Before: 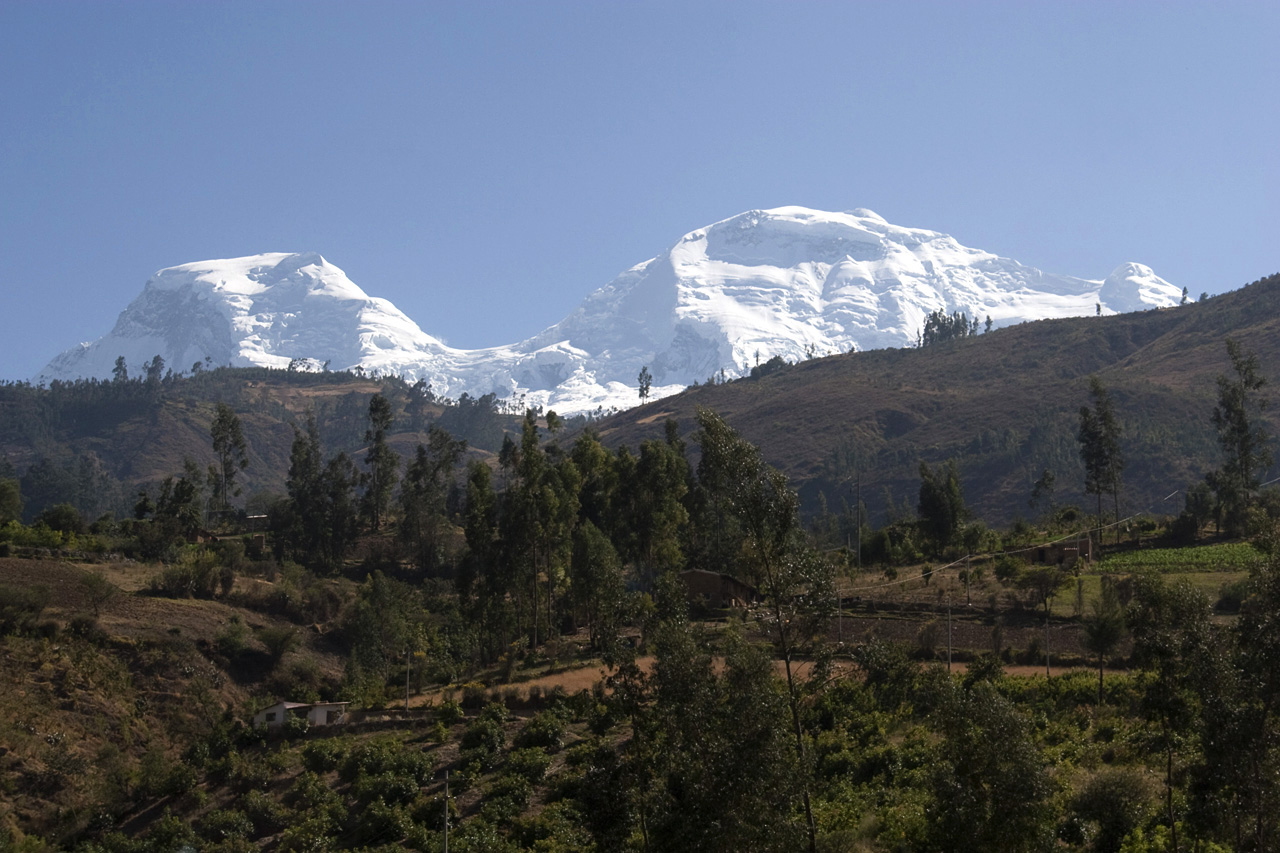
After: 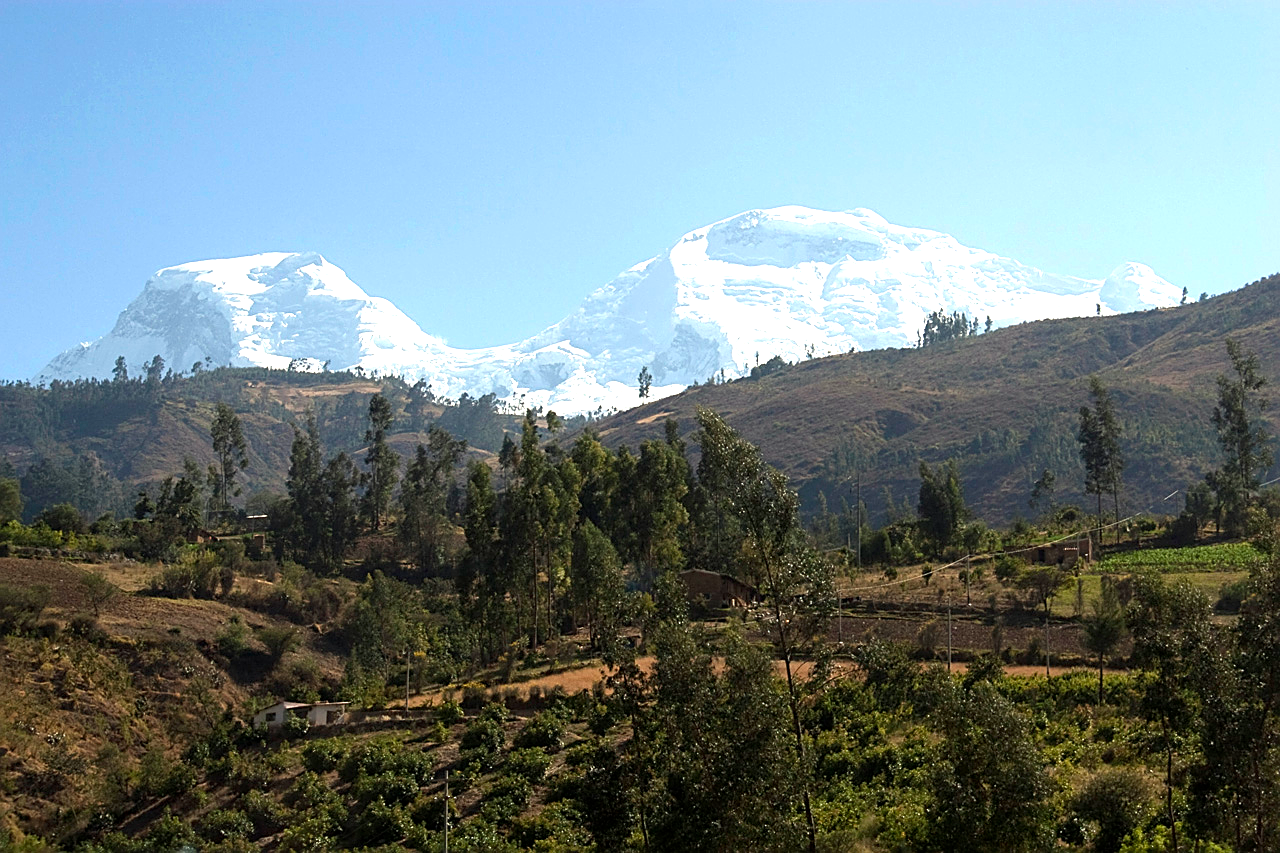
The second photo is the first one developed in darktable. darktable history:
exposure: exposure 1 EV, compensate highlight preservation false
sharpen: on, module defaults
color correction: highlights a* -4.24, highlights b* 7.25
